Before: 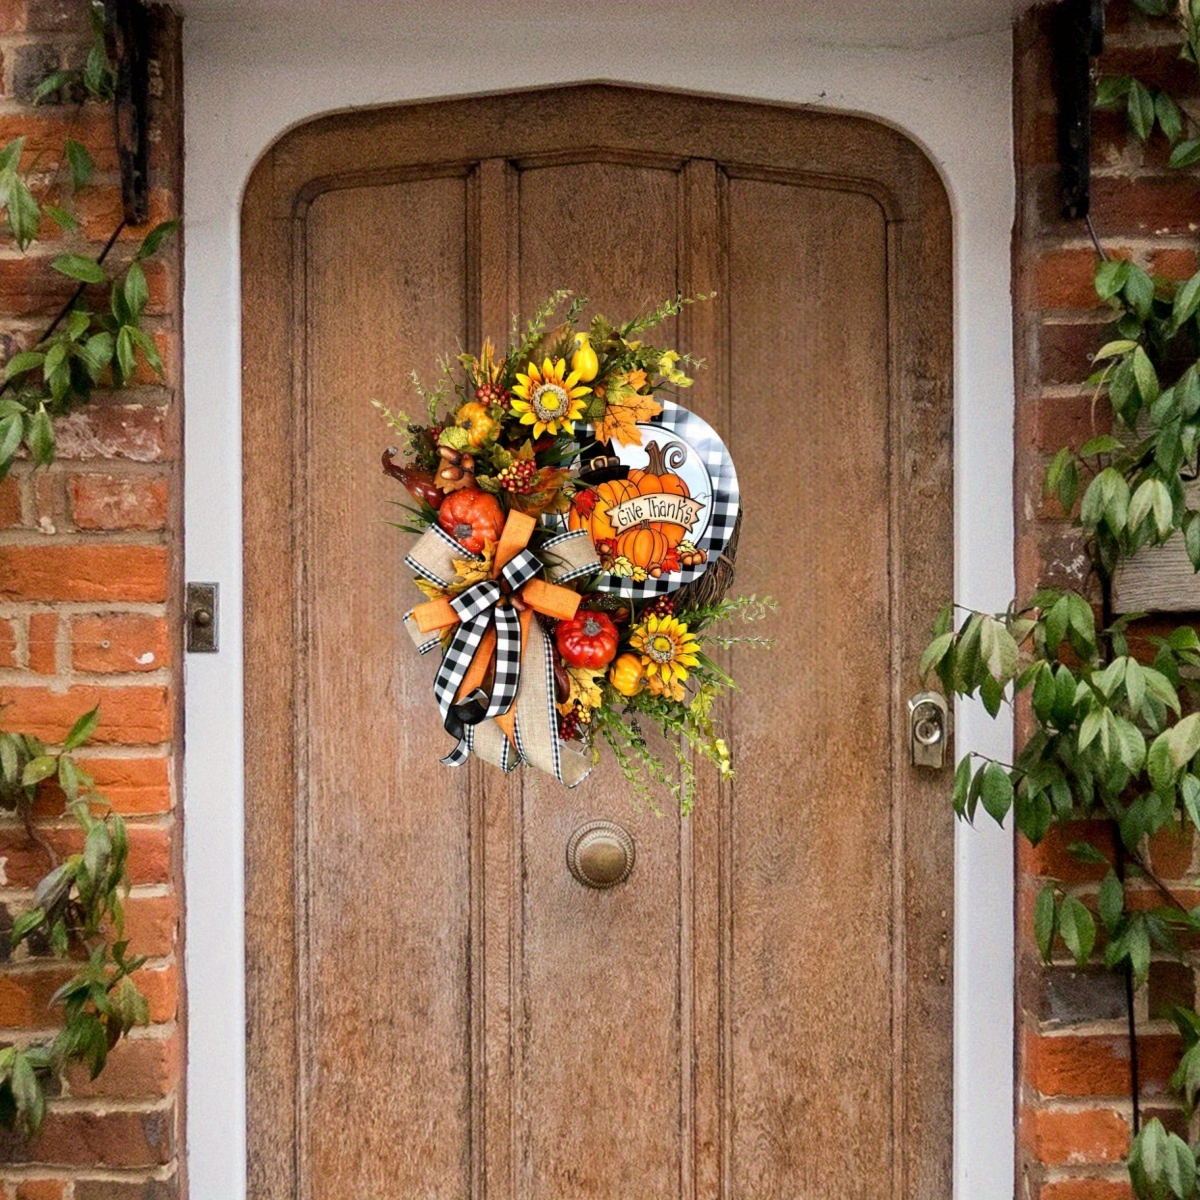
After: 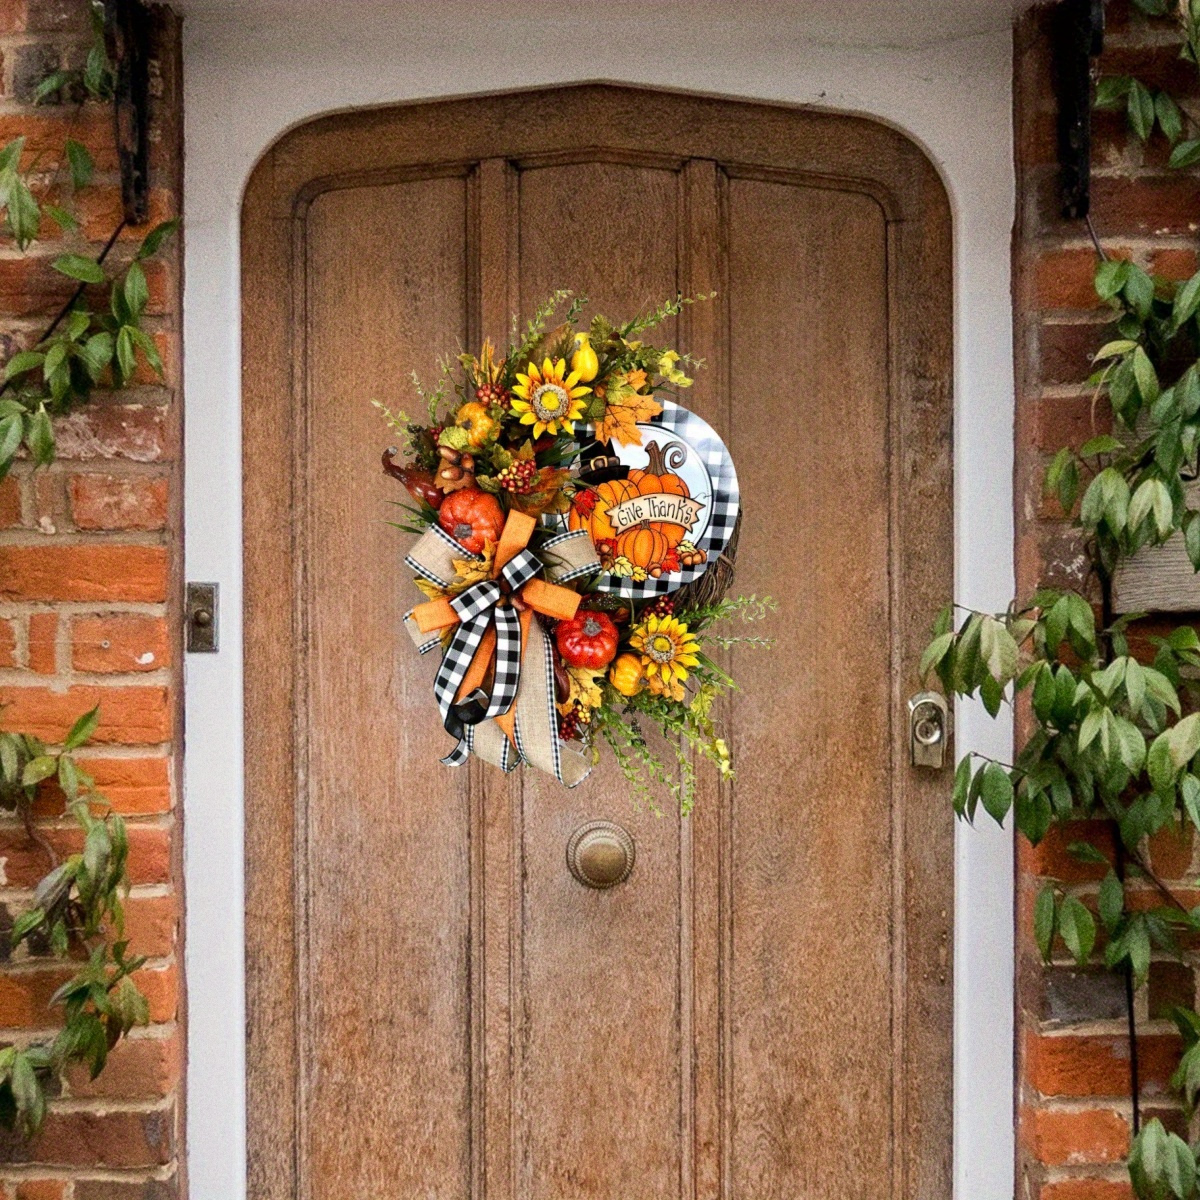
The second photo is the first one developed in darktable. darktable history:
grain: coarseness 0.47 ISO
